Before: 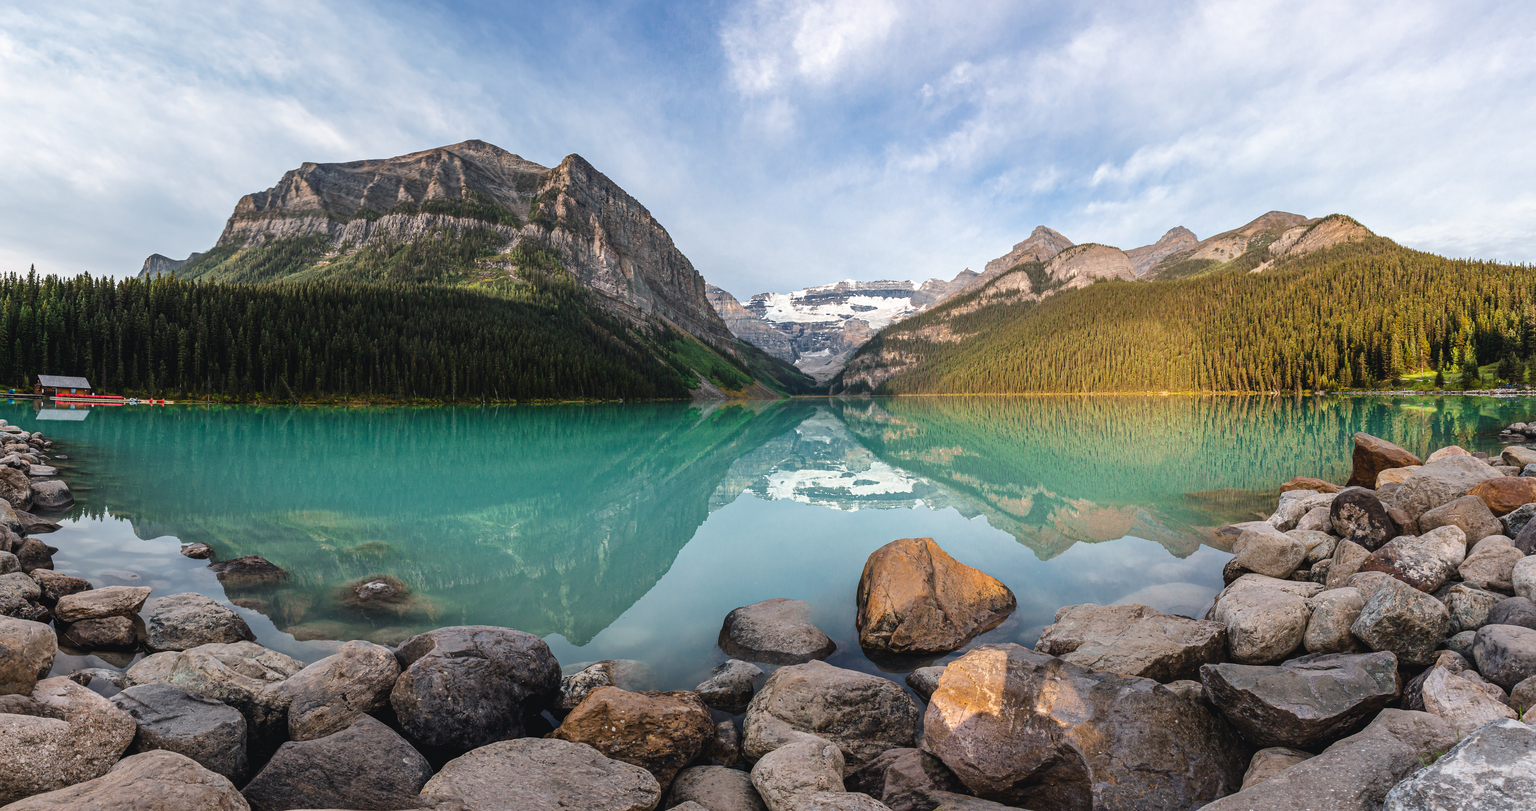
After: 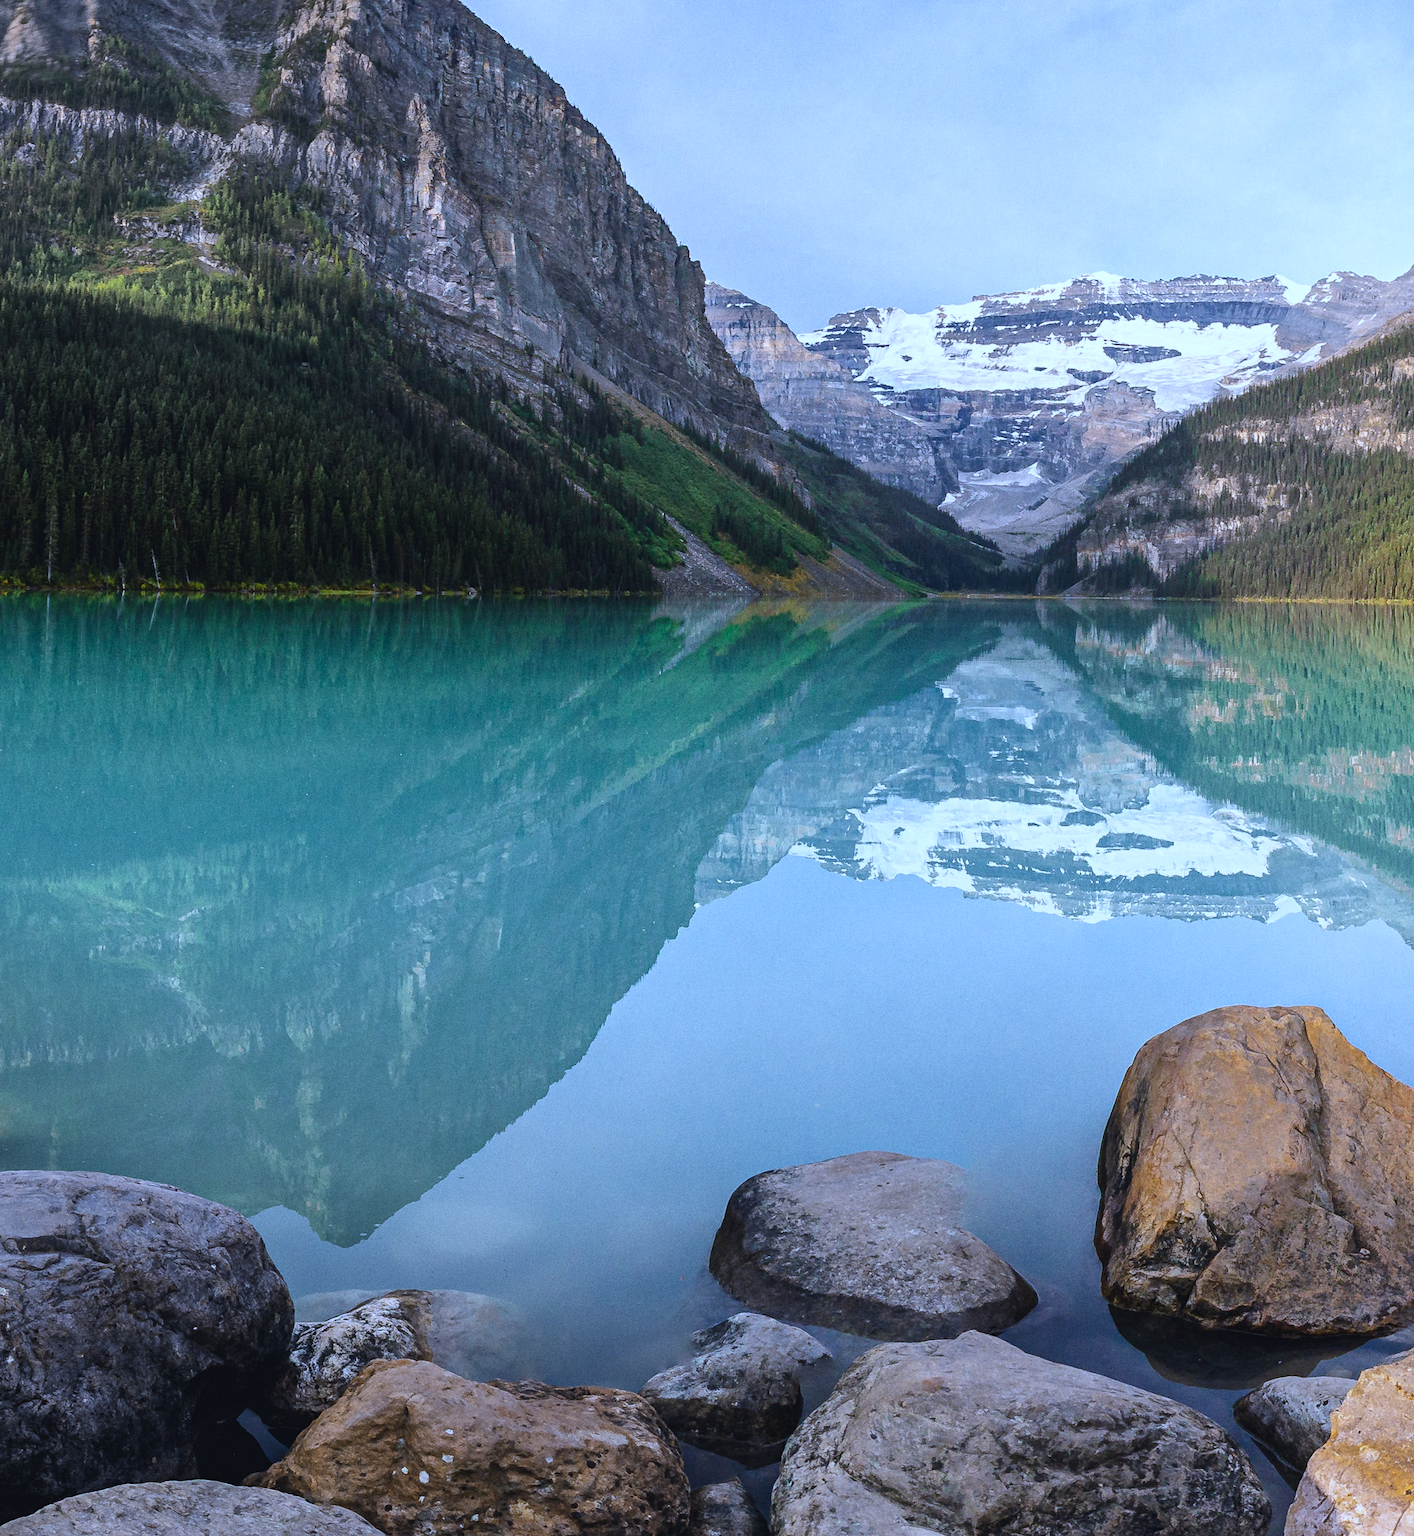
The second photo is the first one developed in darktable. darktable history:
crop and rotate: left 21.77%, top 18.528%, right 44.676%, bottom 2.997%
grain: coarseness 0.09 ISO
white balance: red 0.871, blue 1.249
rotate and perspective: rotation 1.69°, lens shift (vertical) -0.023, lens shift (horizontal) -0.291, crop left 0.025, crop right 0.988, crop top 0.092, crop bottom 0.842
tone equalizer: on, module defaults
